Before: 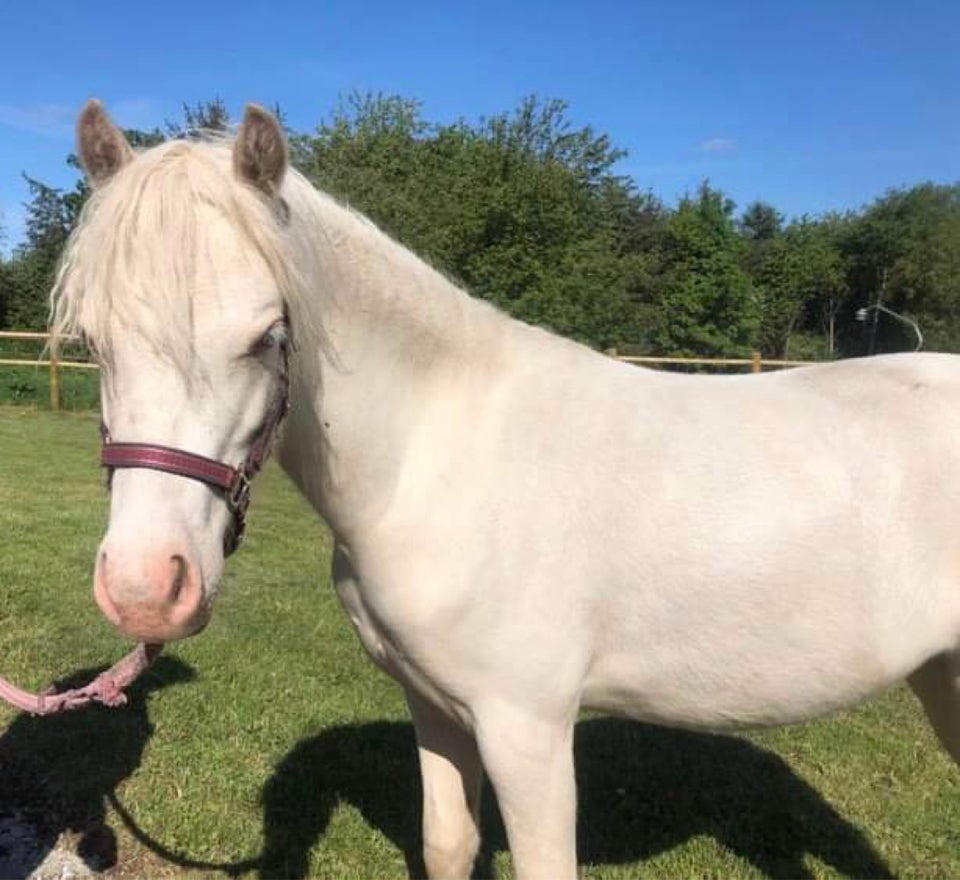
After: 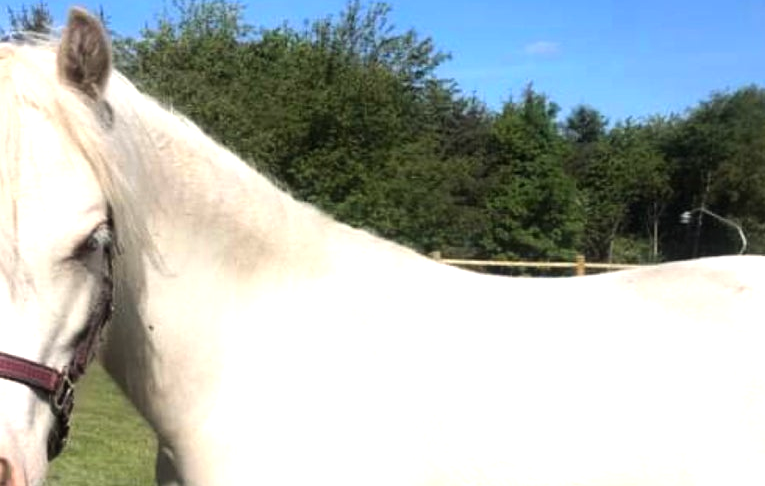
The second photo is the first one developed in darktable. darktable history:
tone equalizer: -8 EV -0.747 EV, -7 EV -0.696 EV, -6 EV -0.635 EV, -5 EV -0.394 EV, -3 EV 0.395 EV, -2 EV 0.6 EV, -1 EV 0.694 EV, +0 EV 0.724 EV, smoothing diameter 2.12%, edges refinement/feathering 19.69, mask exposure compensation -1.57 EV, filter diffusion 5
crop: left 18.387%, top 11.108%, right 1.829%, bottom 33.599%
